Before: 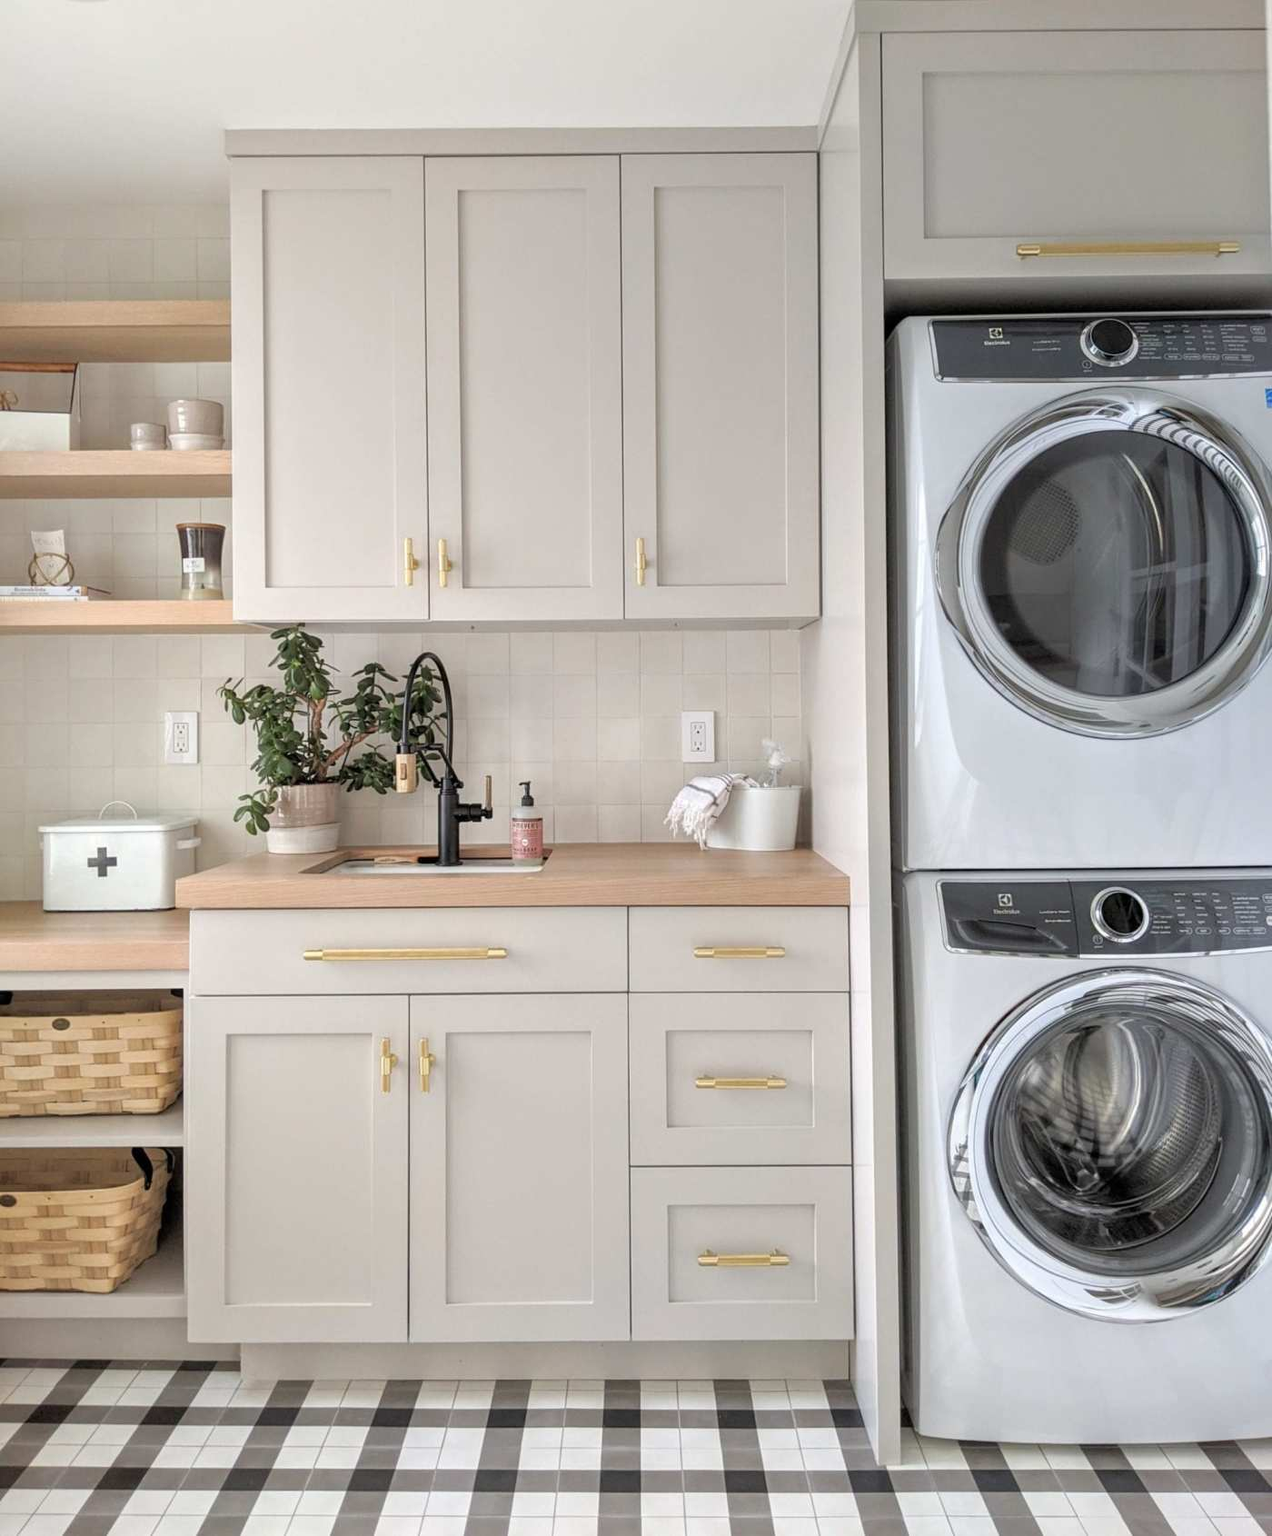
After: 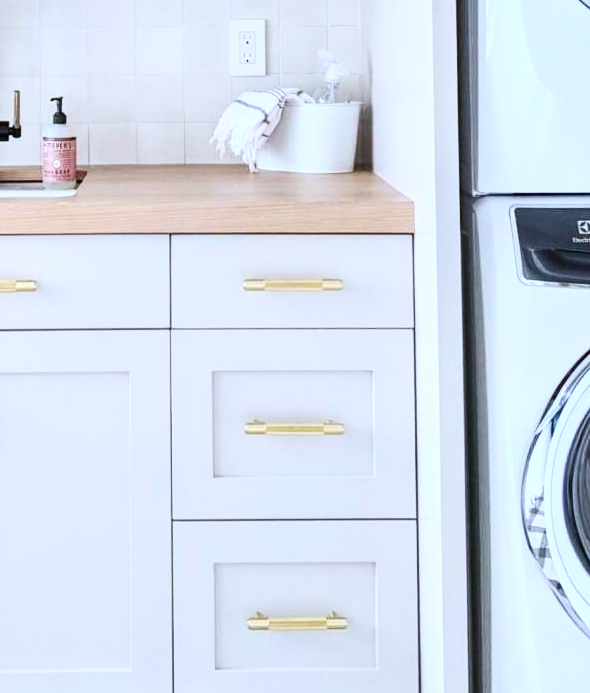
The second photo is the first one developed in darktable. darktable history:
crop: left 37.221%, top 45.169%, right 20.63%, bottom 13.777%
contrast brightness saturation: contrast 0.39, brightness 0.1
white balance: red 0.926, green 1.003, blue 1.133
color balance rgb: perceptual saturation grading › global saturation 35%, perceptual saturation grading › highlights -30%, perceptual saturation grading › shadows 35%, perceptual brilliance grading › global brilliance 3%, perceptual brilliance grading › highlights -3%, perceptual brilliance grading › shadows 3%
